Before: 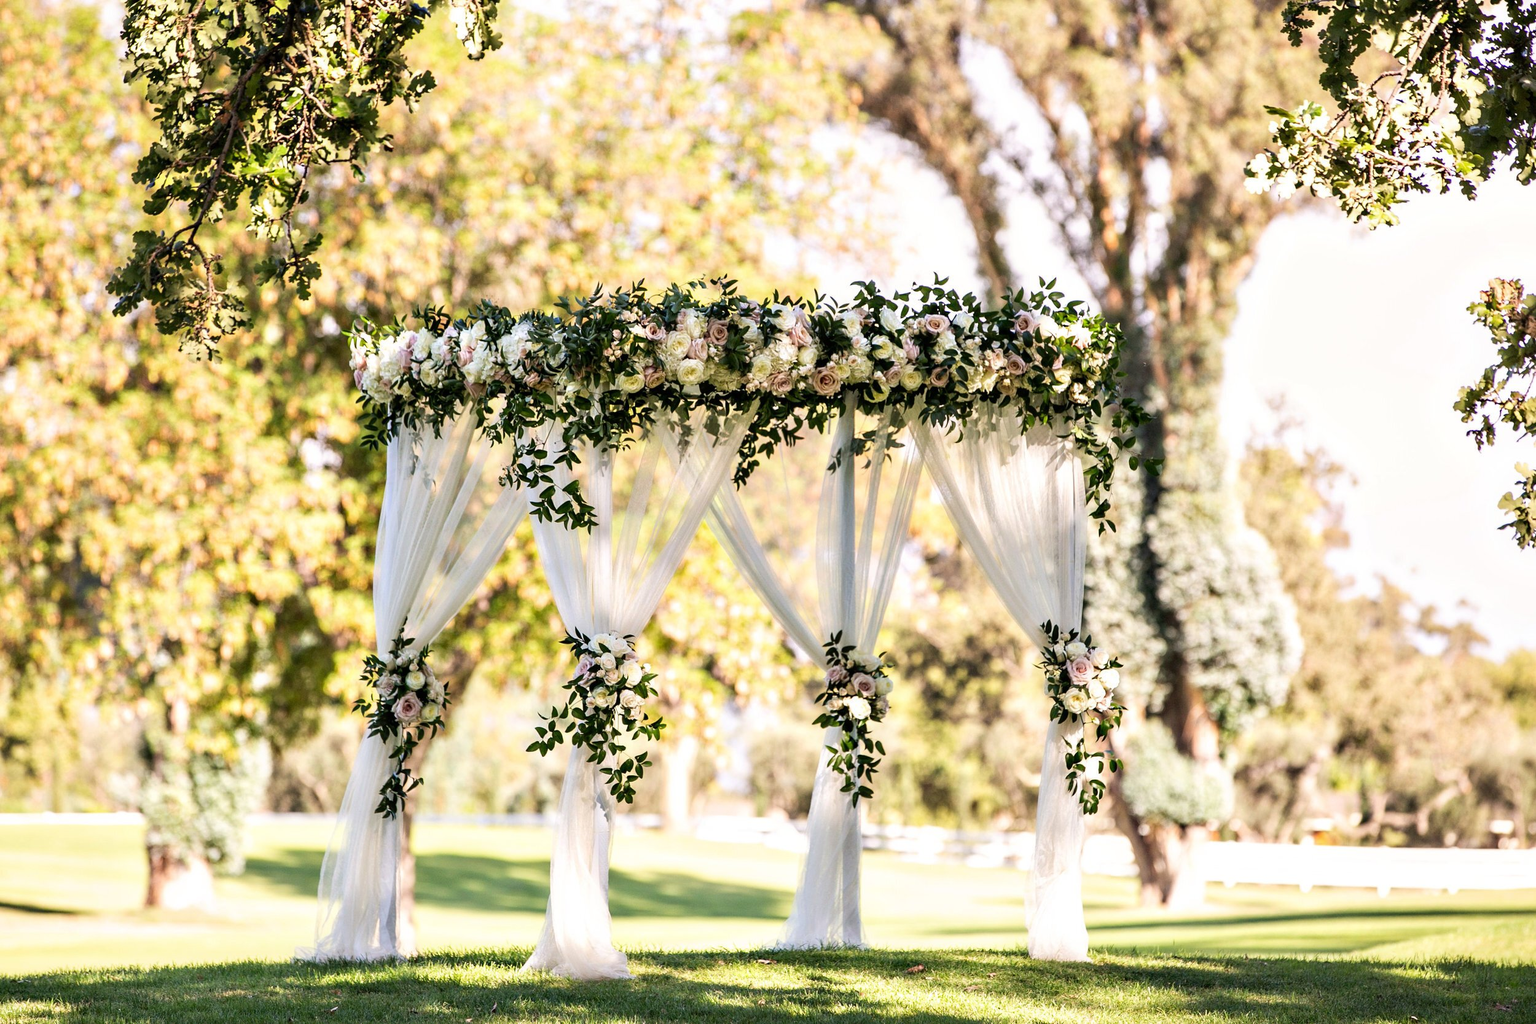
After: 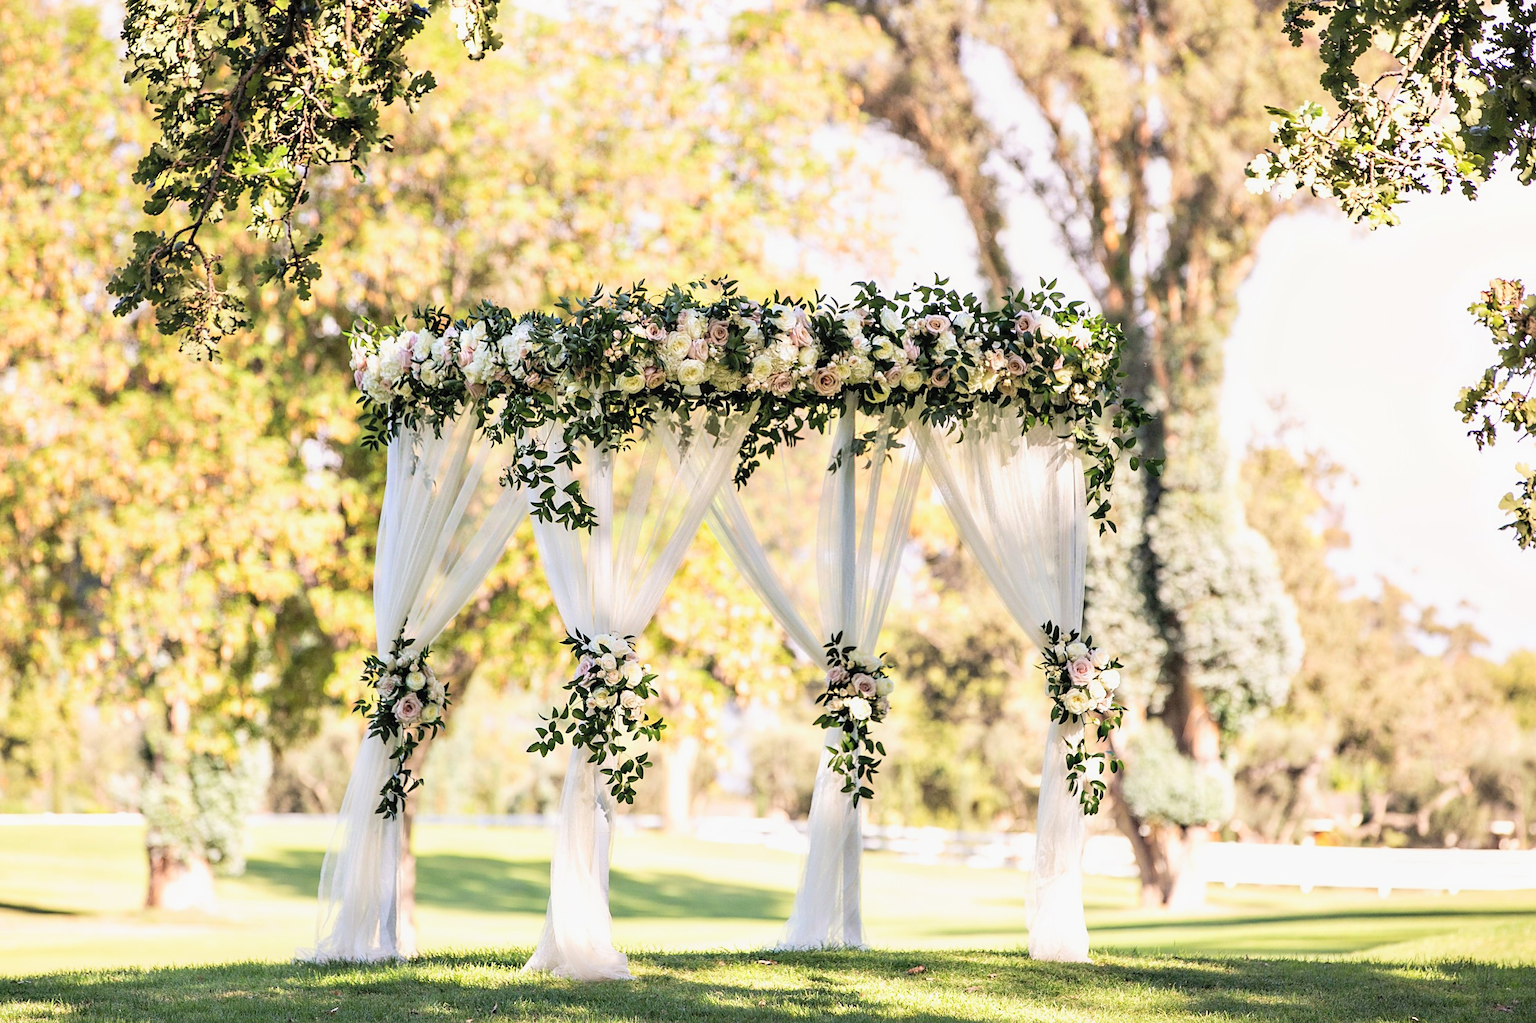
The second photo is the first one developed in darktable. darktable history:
sharpen: amount 0.202
local contrast: mode bilateral grid, contrast 99, coarseness 99, detail 89%, midtone range 0.2
exposure: exposure -0.066 EV, compensate highlight preservation false
contrast brightness saturation: brightness 0.148
